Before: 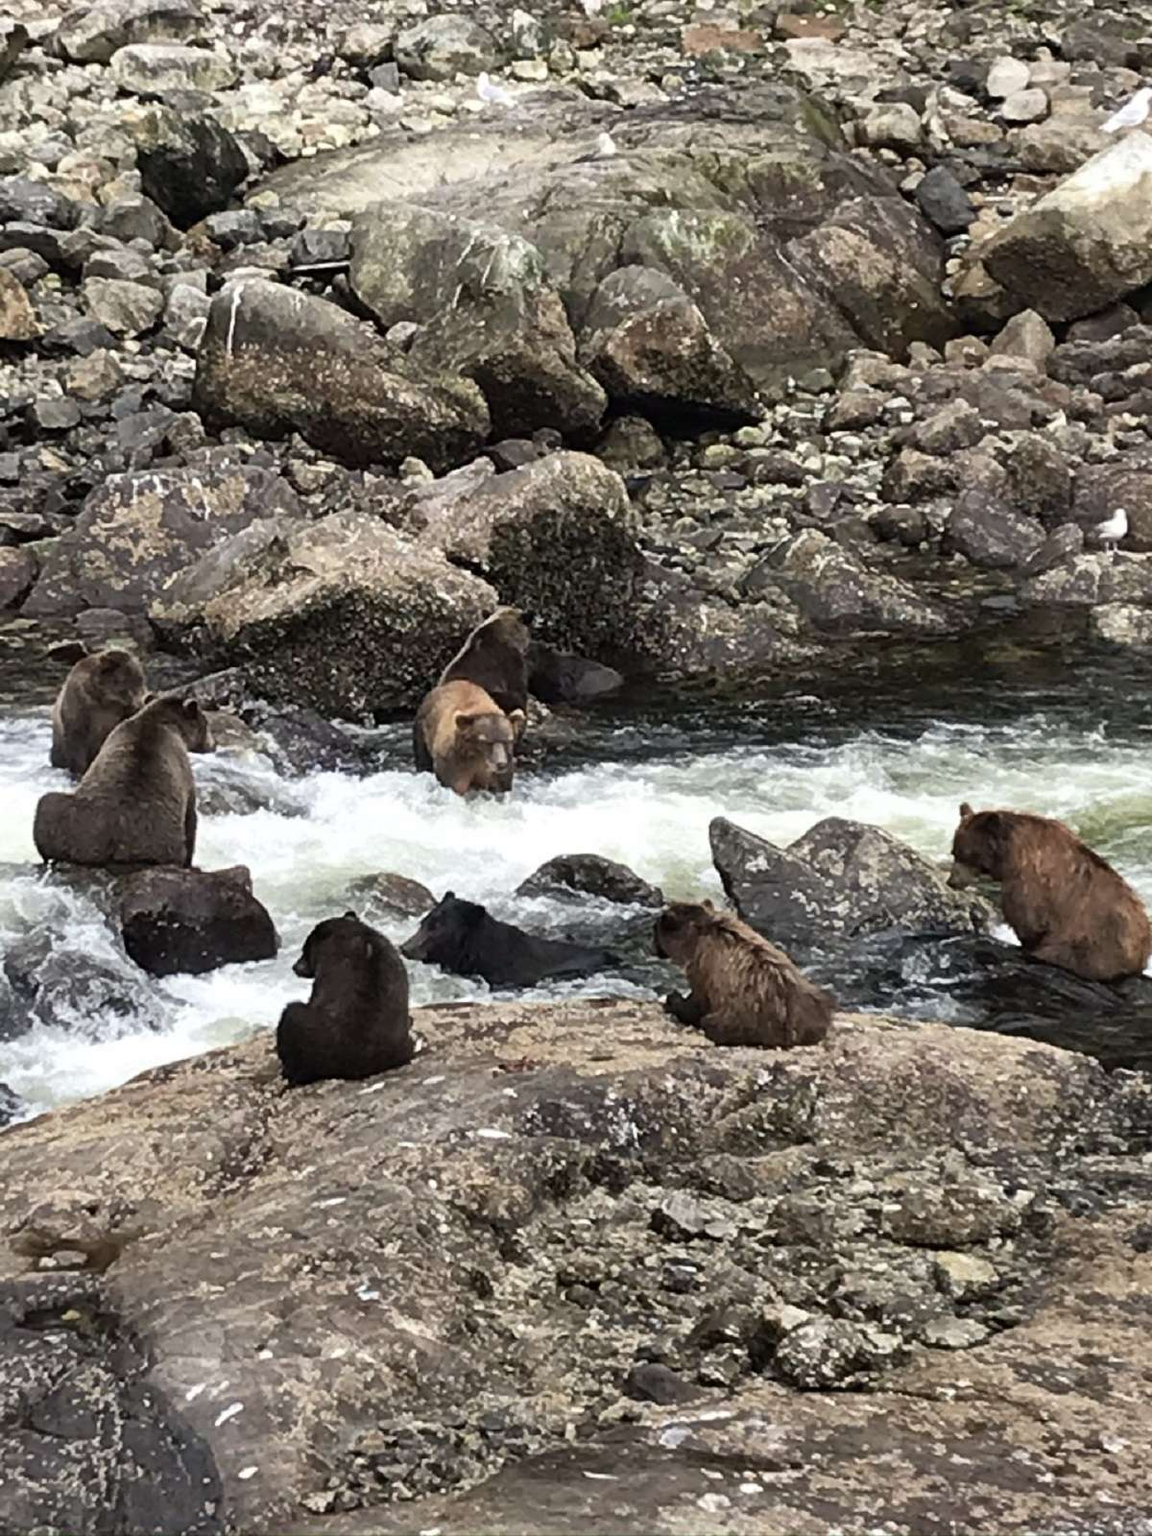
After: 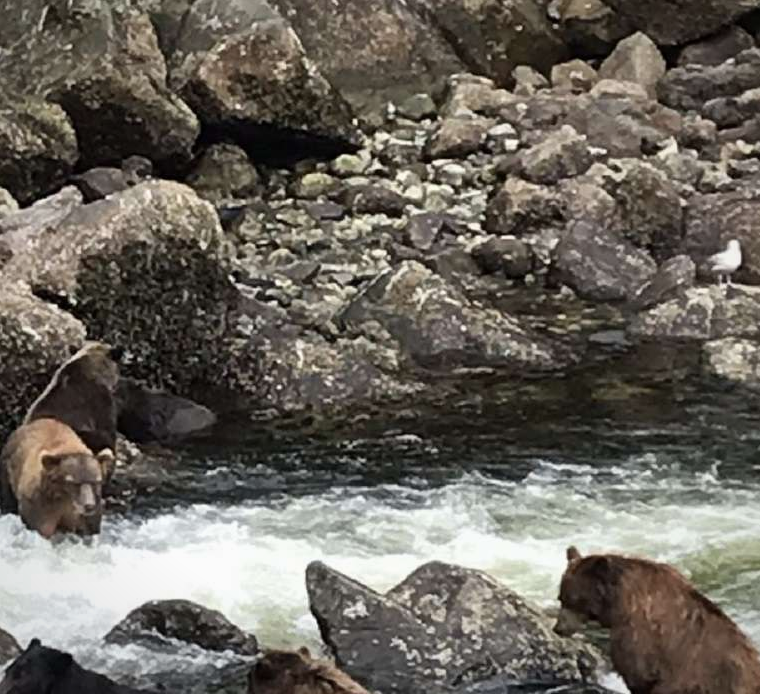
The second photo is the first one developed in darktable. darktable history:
vignetting: fall-off radius 60.07%, brightness -0.304, saturation -0.045, automatic ratio true, unbound false
exposure: compensate highlight preservation false
crop: left 36.14%, top 18.159%, right 0.474%, bottom 38.408%
shadows and highlights: shadows 43.44, white point adjustment -1.3, soften with gaussian
